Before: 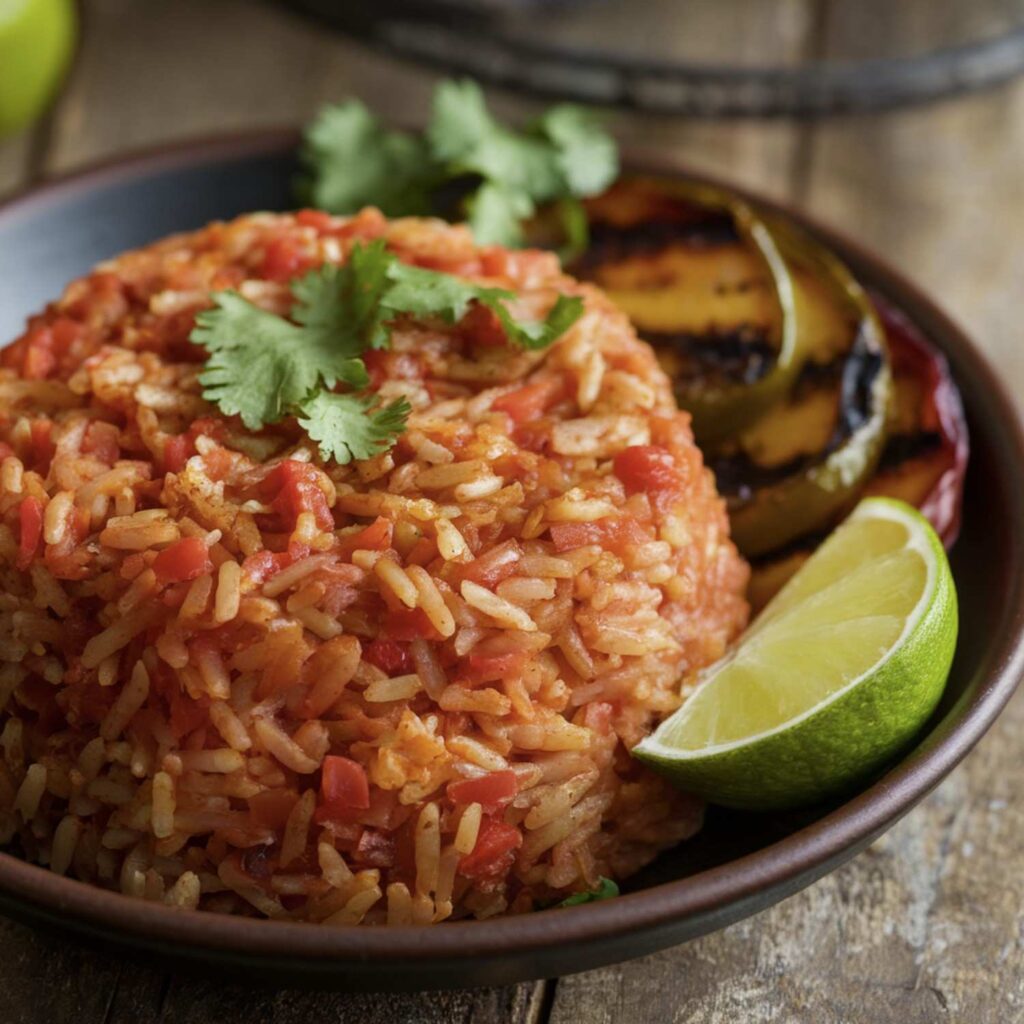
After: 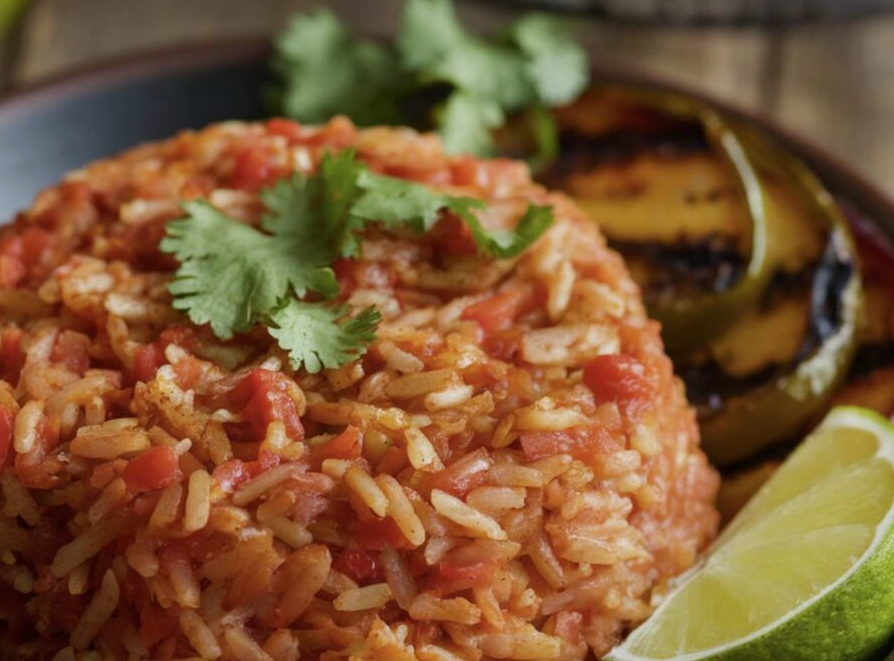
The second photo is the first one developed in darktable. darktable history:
exposure: exposure -0.21 EV, compensate highlight preservation false
crop: left 3.015%, top 8.969%, right 9.647%, bottom 26.457%
